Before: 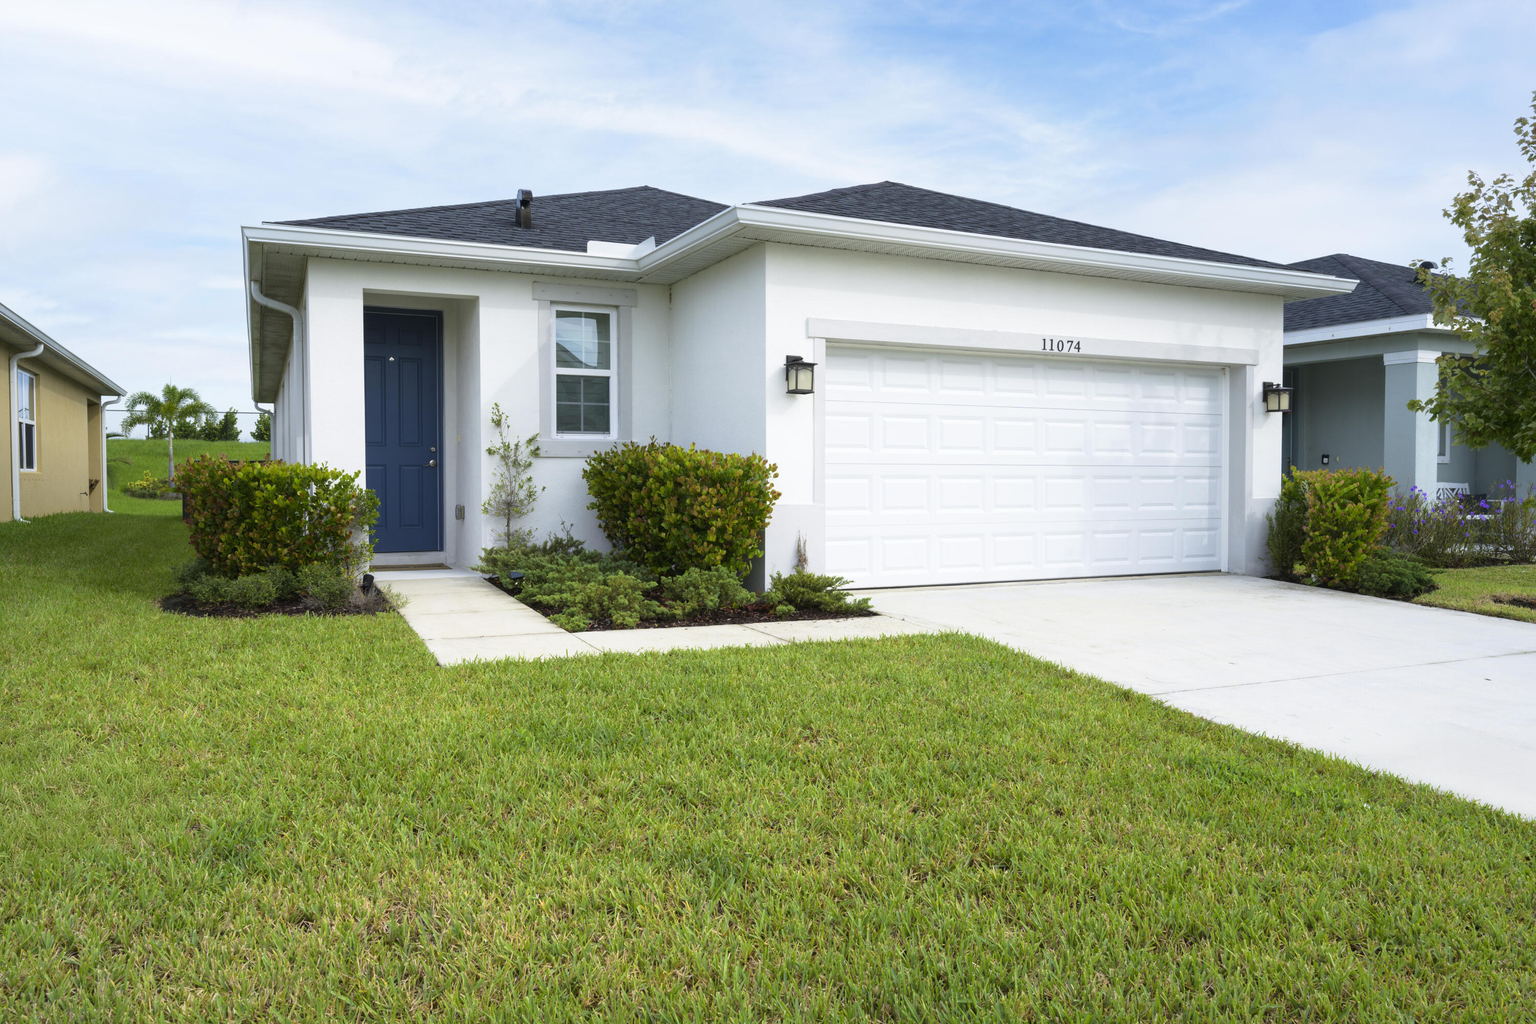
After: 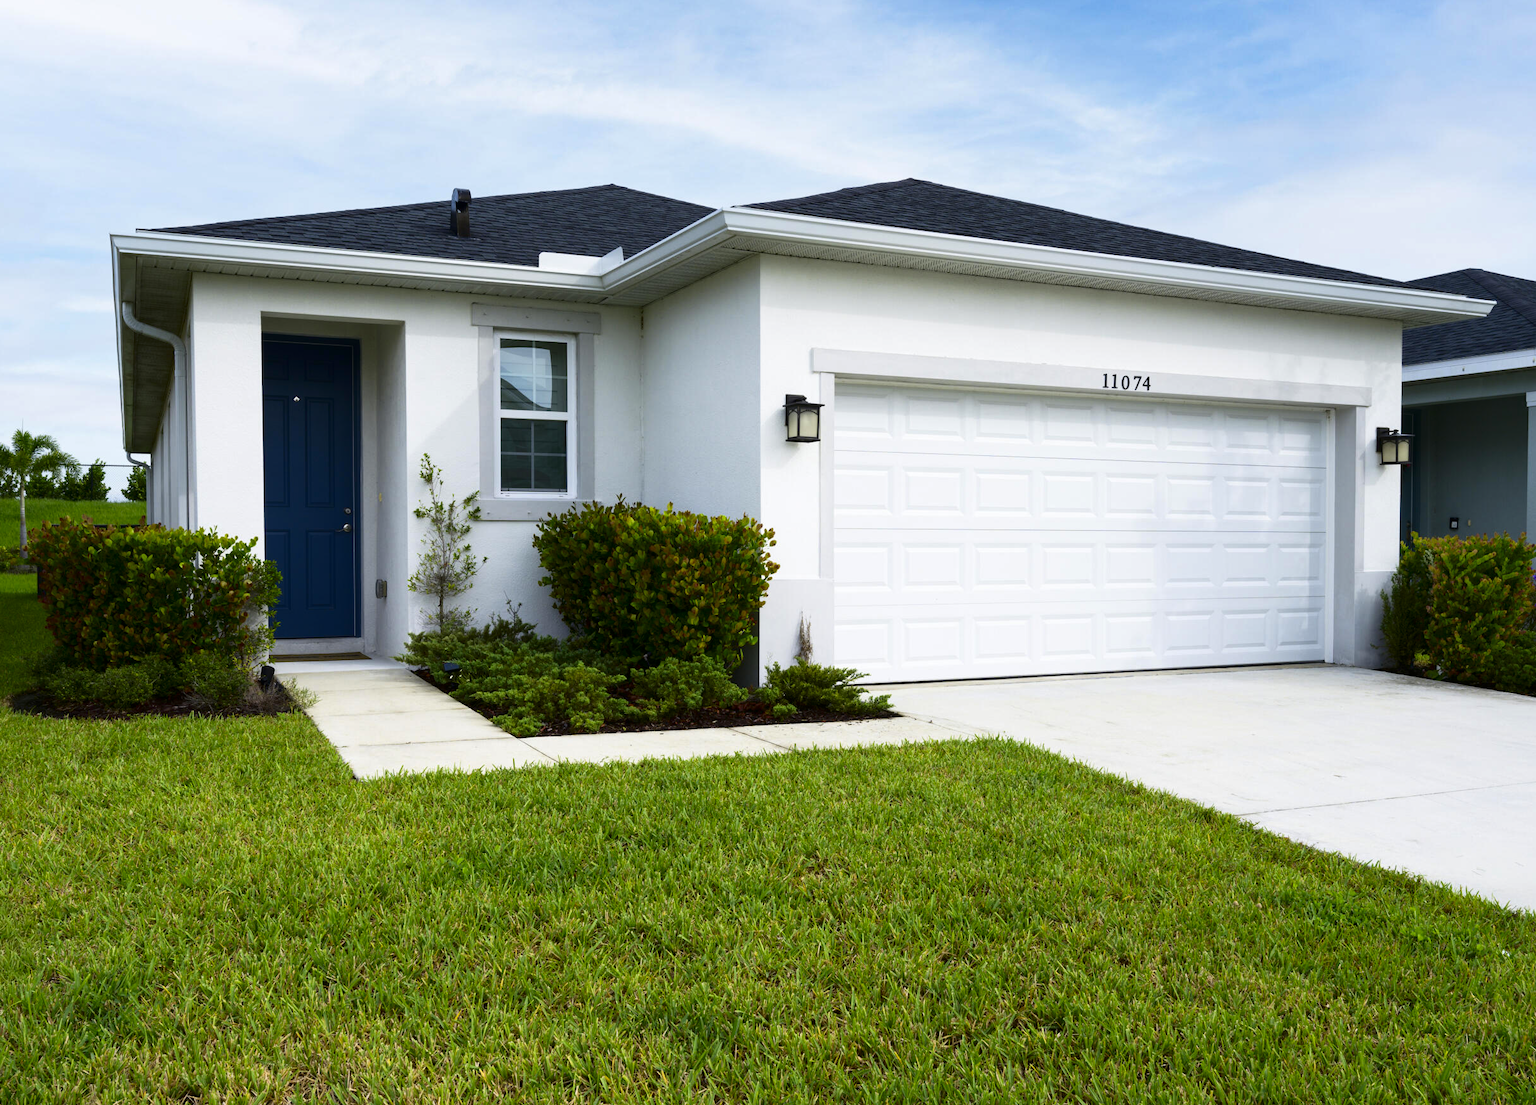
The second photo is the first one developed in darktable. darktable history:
contrast brightness saturation: contrast 0.127, brightness -0.223, saturation 0.15
crop: left 9.946%, top 3.661%, right 9.277%, bottom 9.267%
tone equalizer: on, module defaults
